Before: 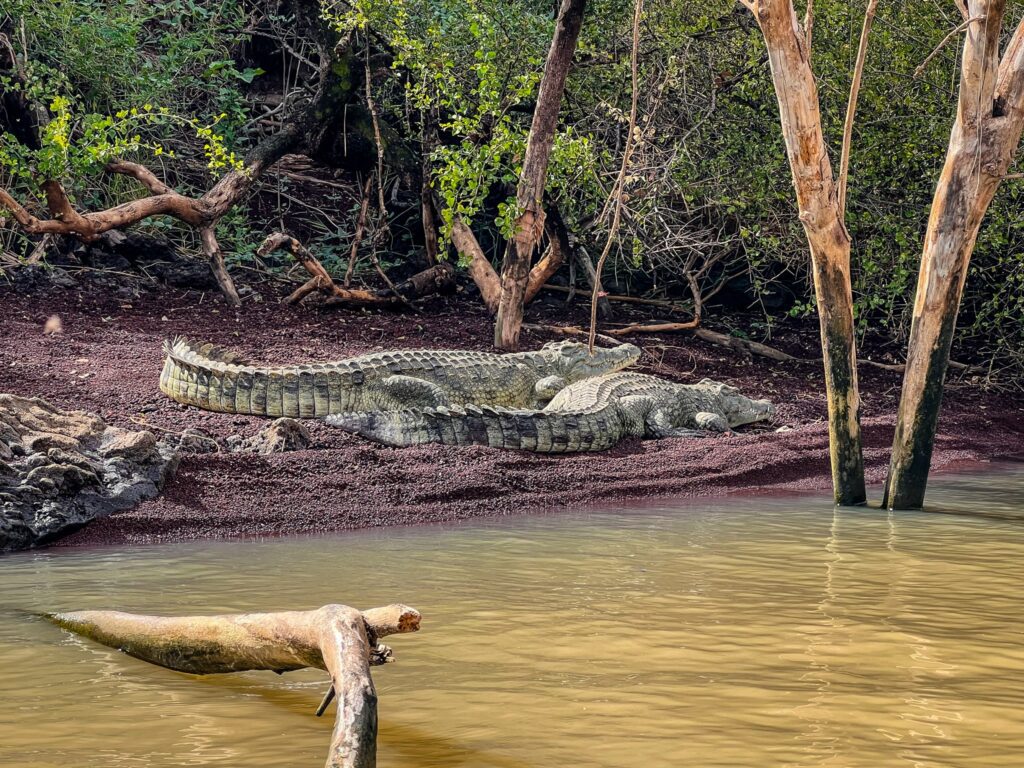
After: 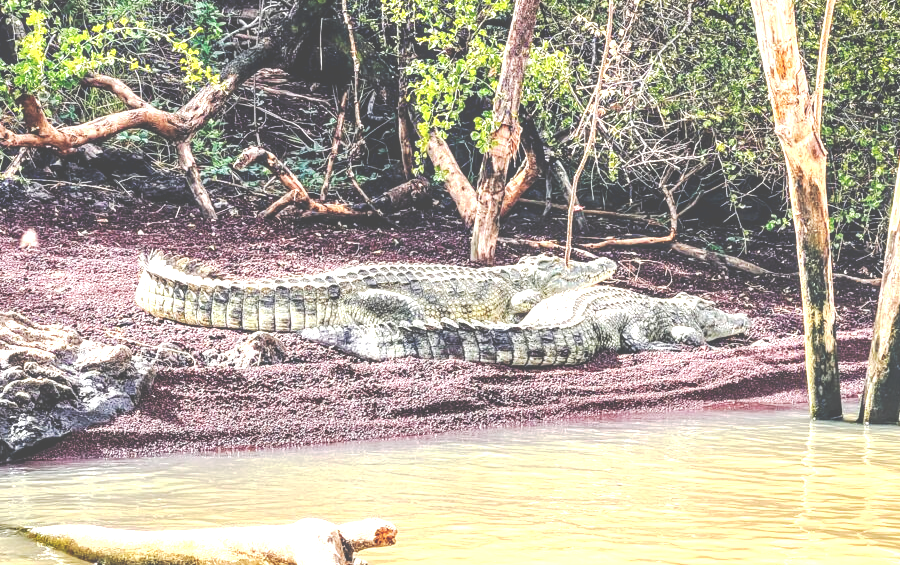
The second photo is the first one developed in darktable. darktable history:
crop and rotate: left 2.425%, top 11.305%, right 9.6%, bottom 15.08%
tone curve: curves: ch0 [(0, 0) (0.003, 0.299) (0.011, 0.299) (0.025, 0.299) (0.044, 0.299) (0.069, 0.3) (0.1, 0.306) (0.136, 0.316) (0.177, 0.326) (0.224, 0.338) (0.277, 0.366) (0.335, 0.406) (0.399, 0.462) (0.468, 0.533) (0.543, 0.607) (0.623, 0.7) (0.709, 0.775) (0.801, 0.843) (0.898, 0.903) (1, 1)], preserve colors none
exposure: black level correction 0, exposure 1.741 EV, compensate exposure bias true, compensate highlight preservation false
local contrast: on, module defaults
